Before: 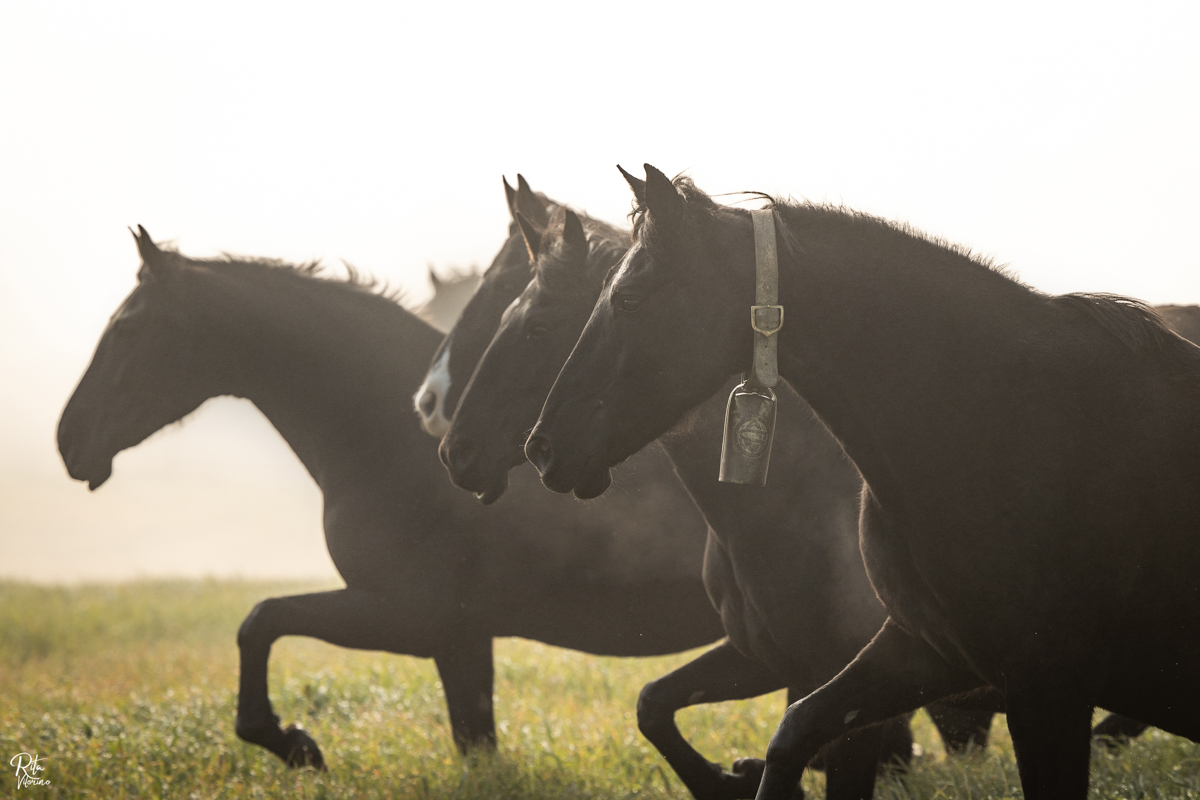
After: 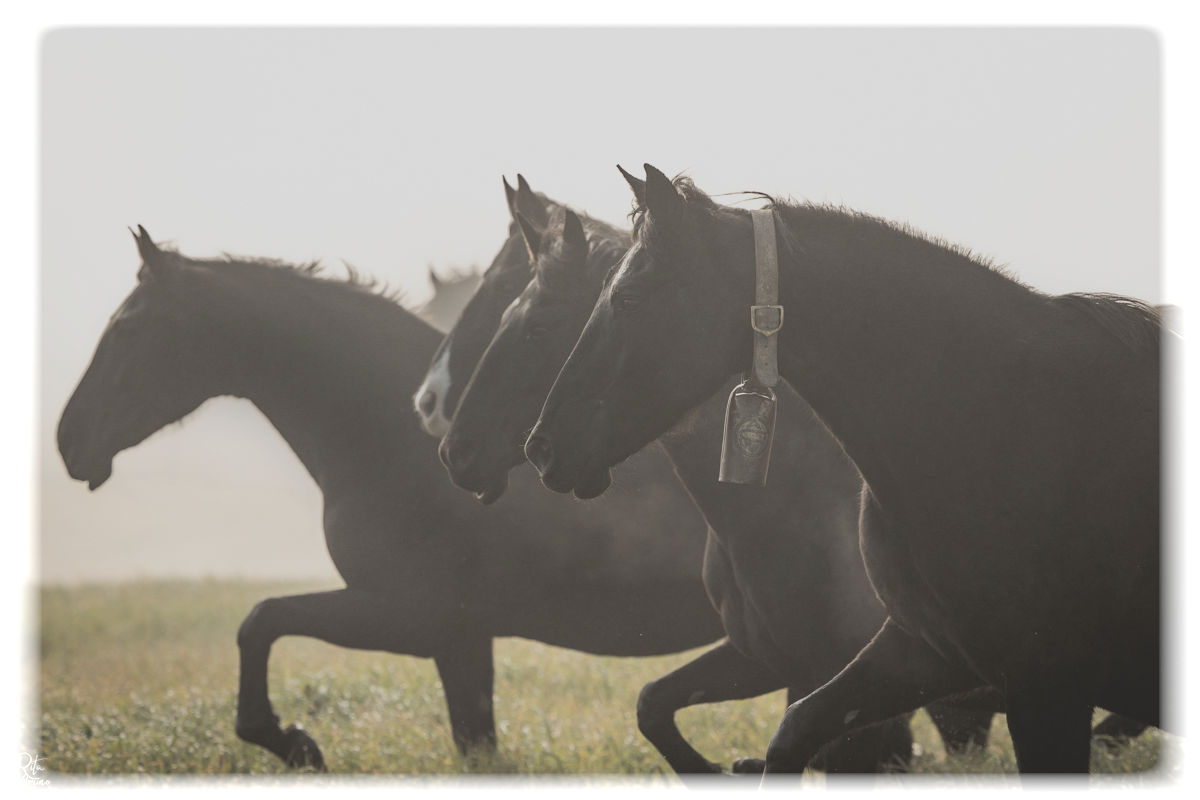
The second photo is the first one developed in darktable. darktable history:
exposure: compensate highlight preservation false
vignetting: fall-off start 93%, fall-off radius 5%, brightness 1, saturation -0.49, automatic ratio true, width/height ratio 1.332, shape 0.04, unbound false
contrast brightness saturation: contrast -0.26, saturation -0.43
